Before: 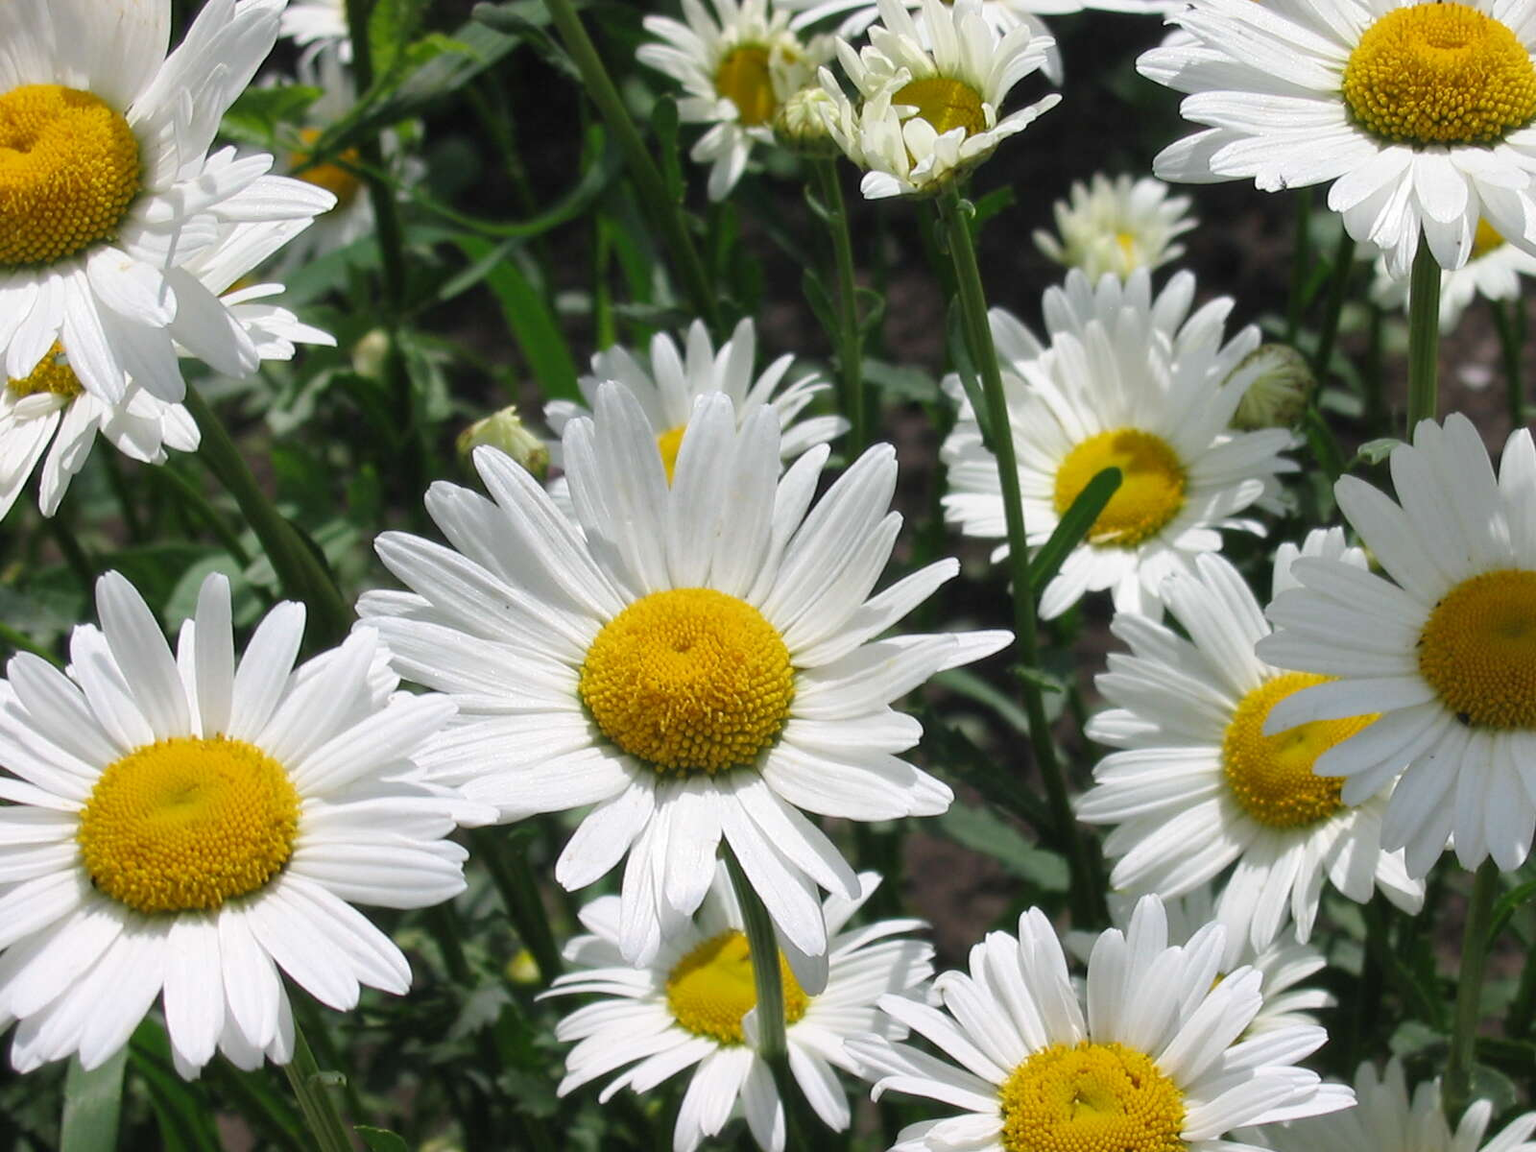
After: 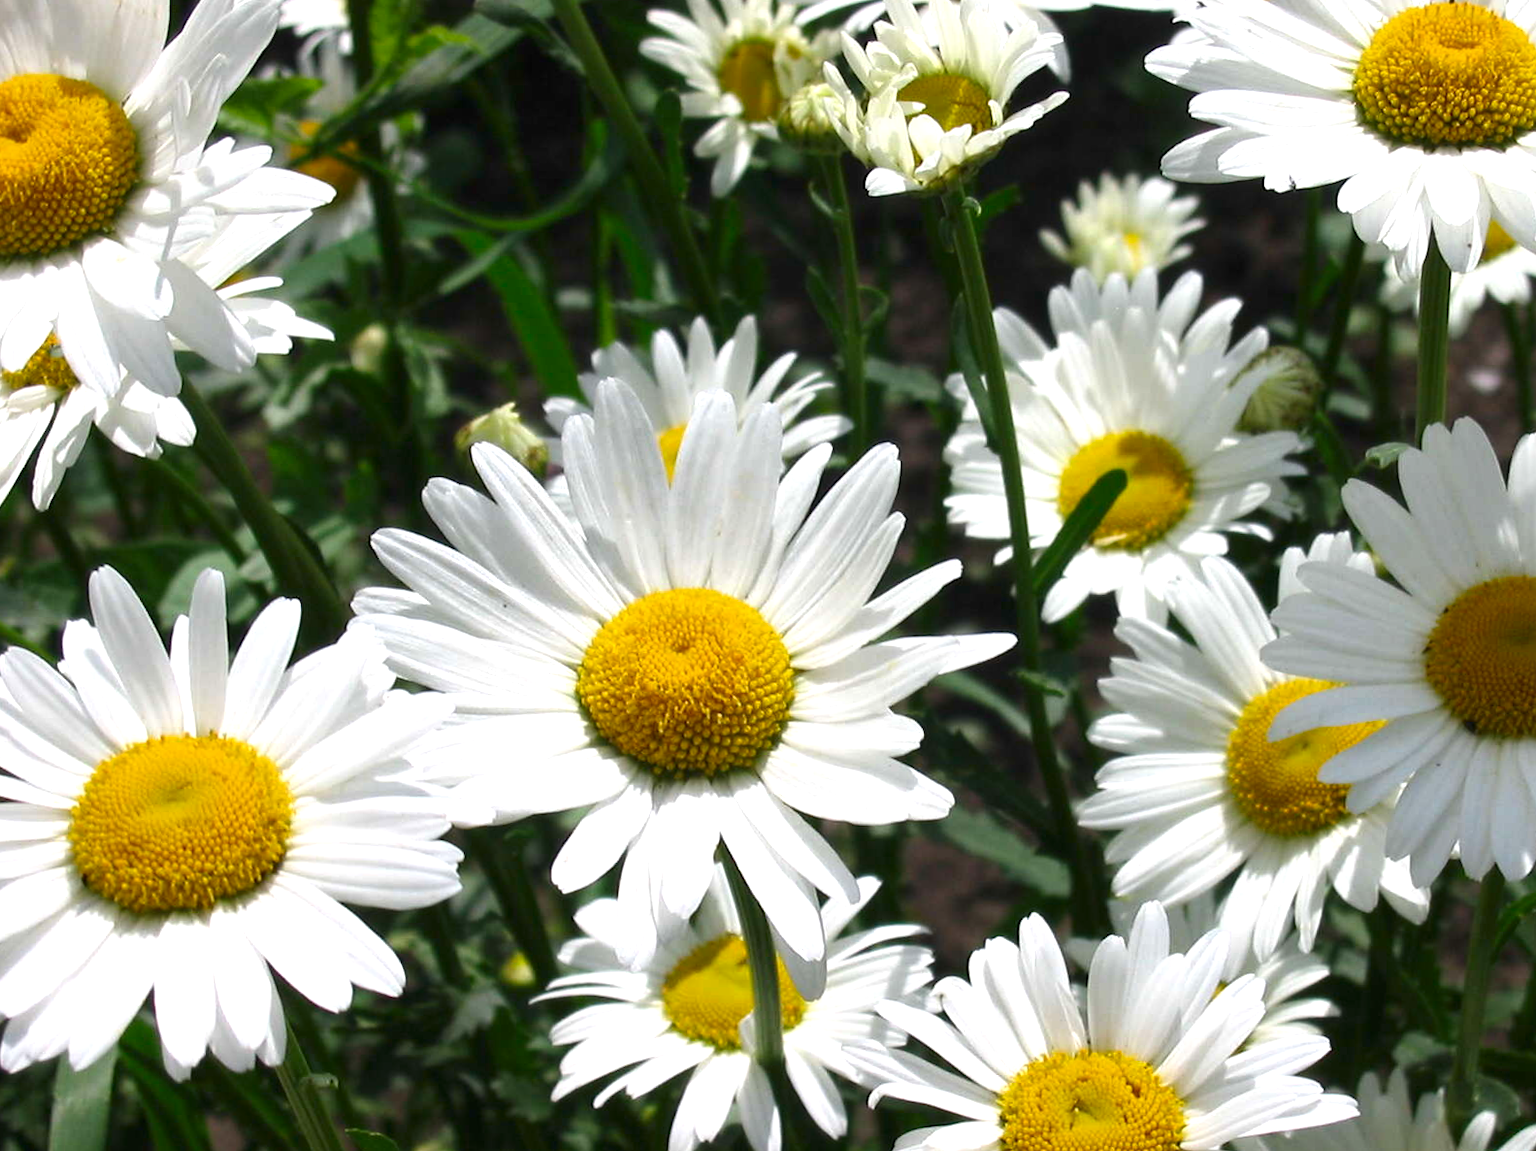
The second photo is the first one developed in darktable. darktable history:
exposure: exposure 0.51 EV, compensate highlight preservation false
crop and rotate: angle -0.461°
contrast brightness saturation: contrast 0.07, brightness -0.127, saturation 0.056
